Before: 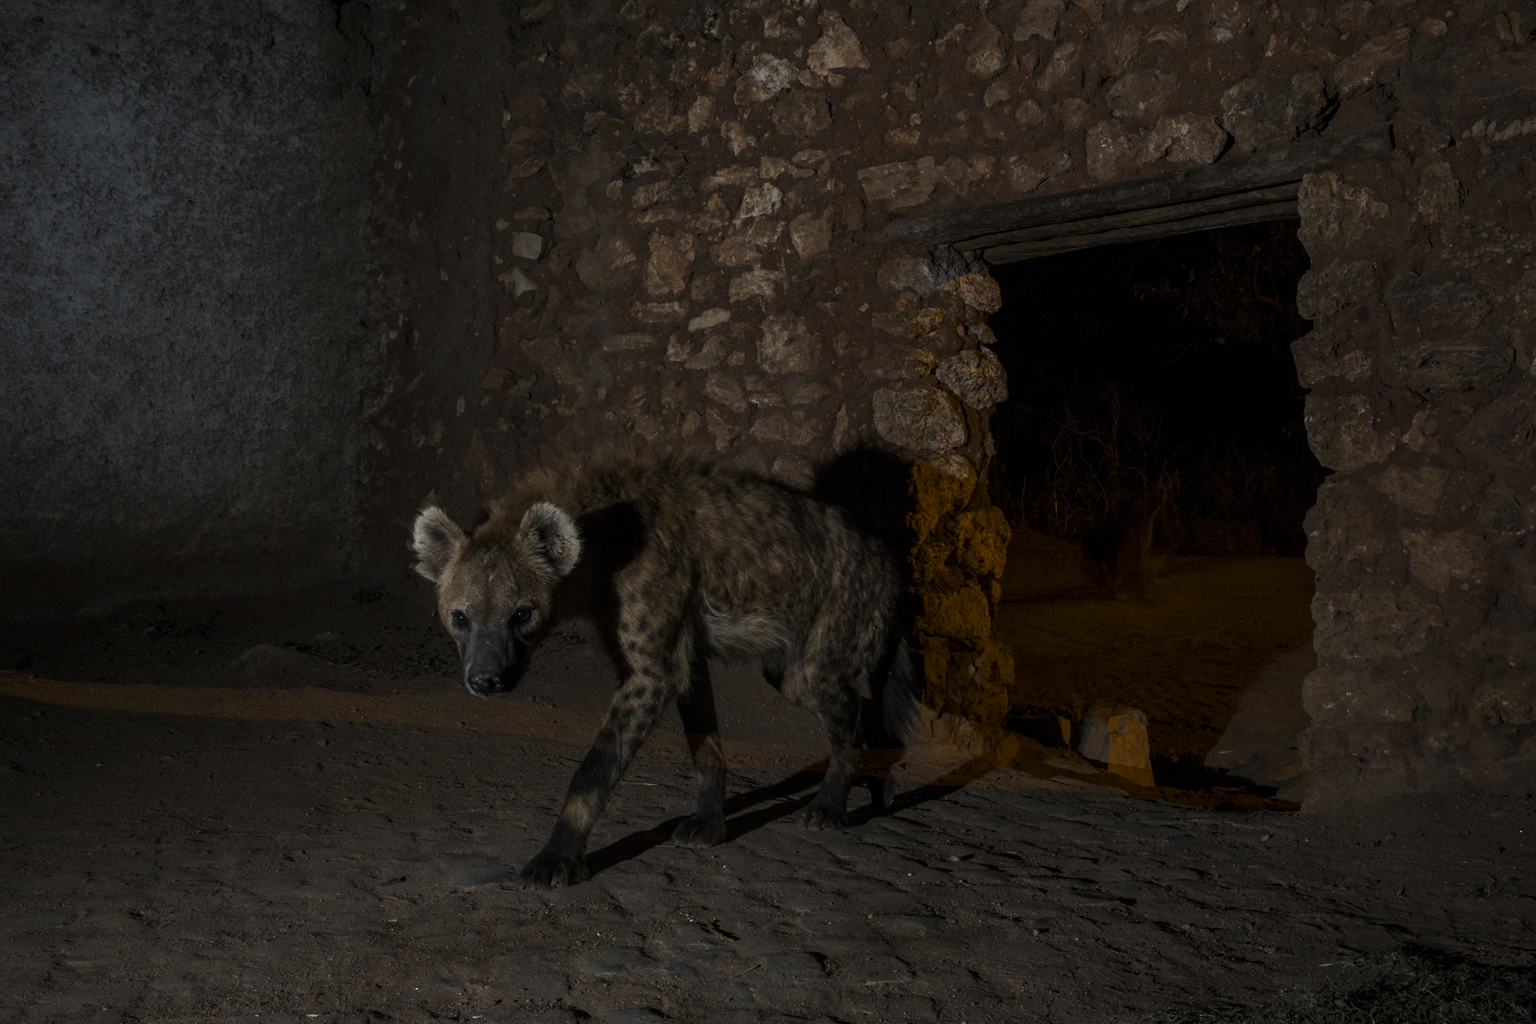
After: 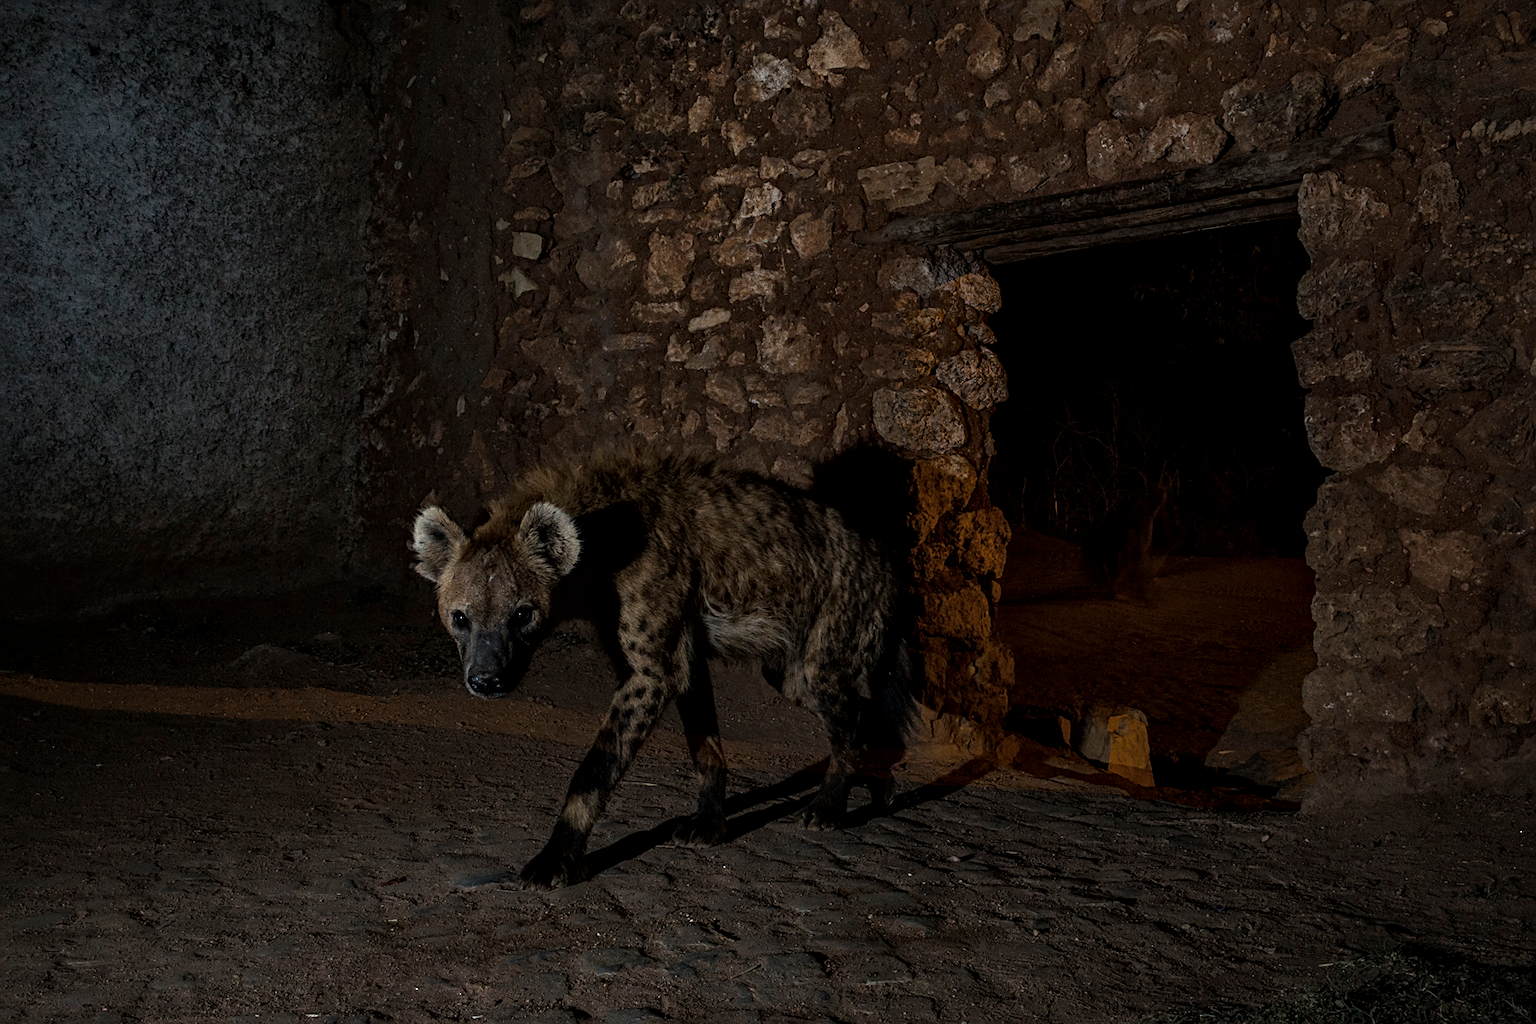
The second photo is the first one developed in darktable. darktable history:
sharpen: amount 0.493
local contrast: mode bilateral grid, contrast 19, coarseness 50, detail 130%, midtone range 0.2
haze removal: compatibility mode true, adaptive false
